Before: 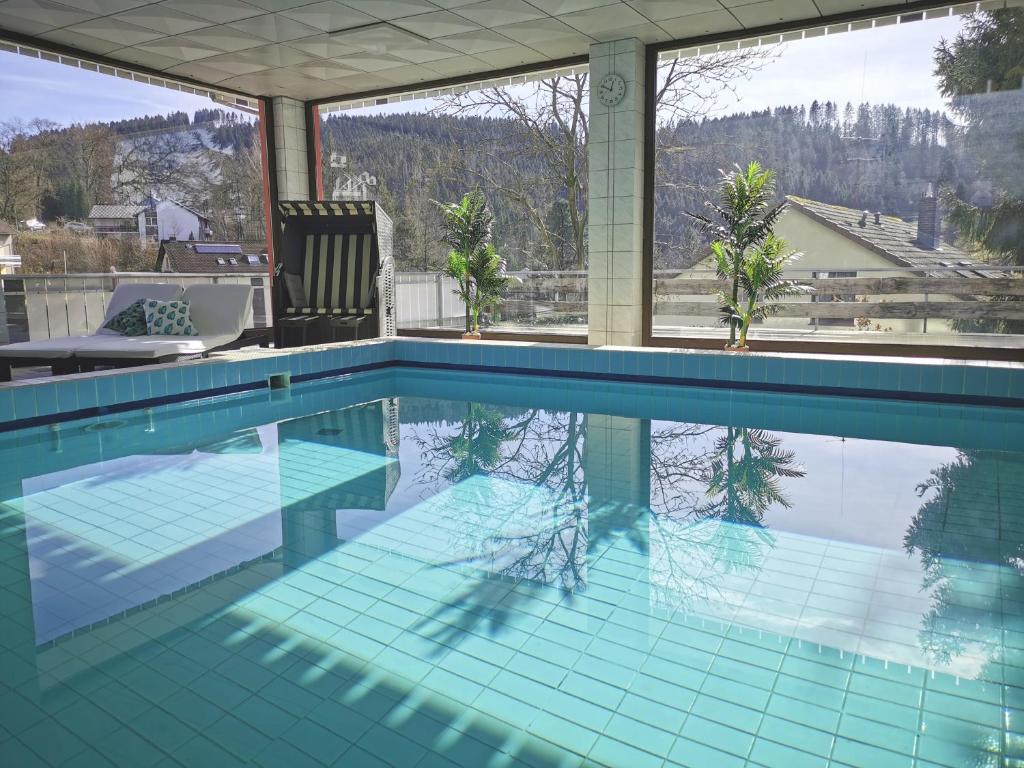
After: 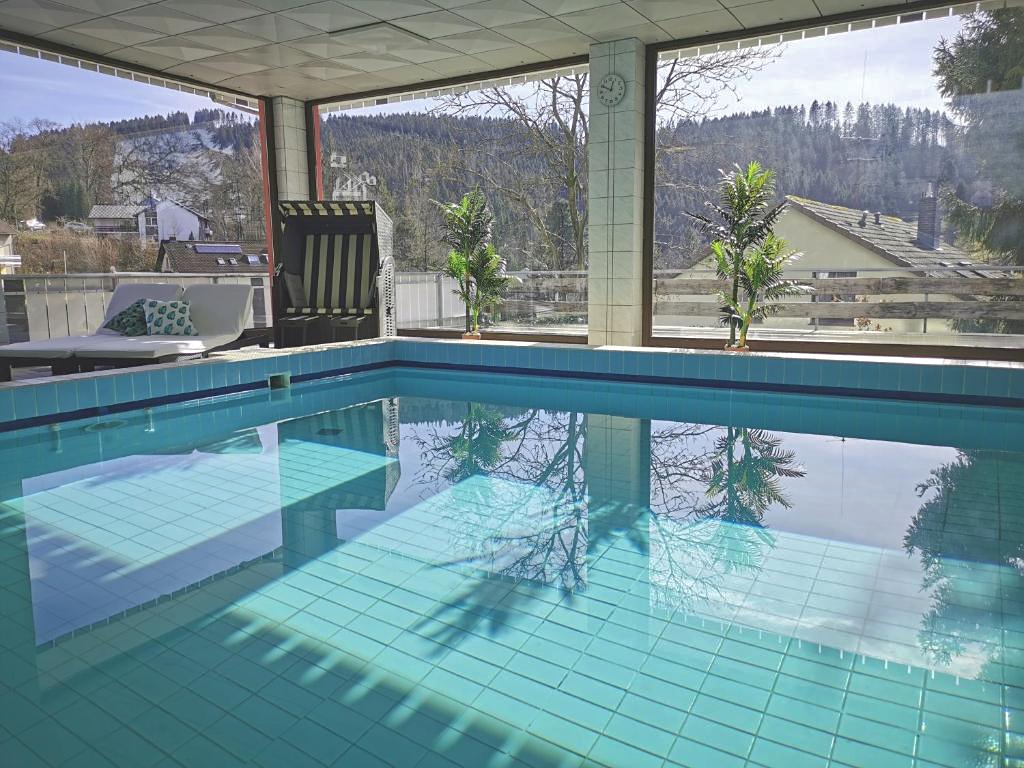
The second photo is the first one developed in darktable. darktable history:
sharpen: amount 0.216
shadows and highlights: on, module defaults
